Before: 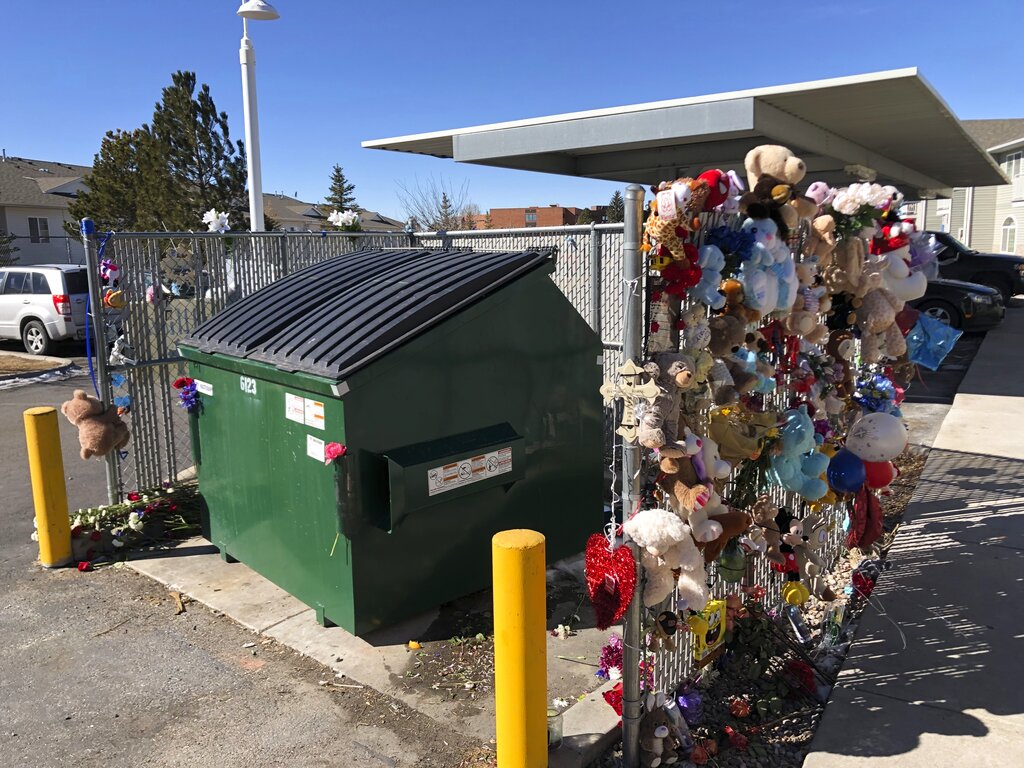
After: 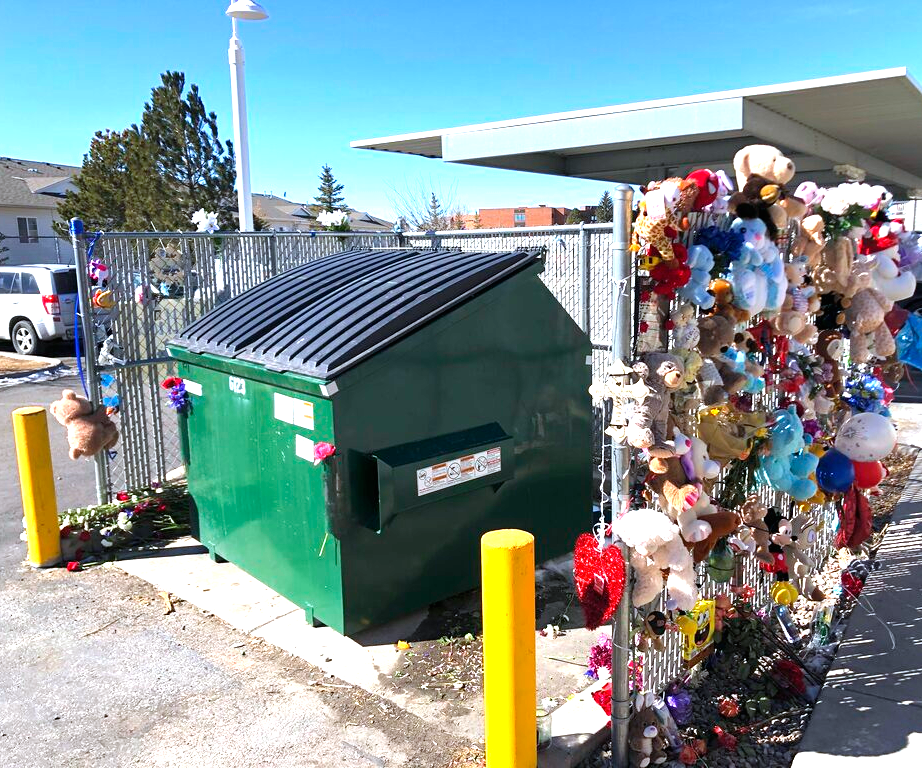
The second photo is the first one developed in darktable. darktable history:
exposure: black level correction 0, exposure 1.2 EV, compensate highlight preservation false
crop and rotate: left 1.088%, right 8.807%
white balance: red 0.954, blue 1.079
